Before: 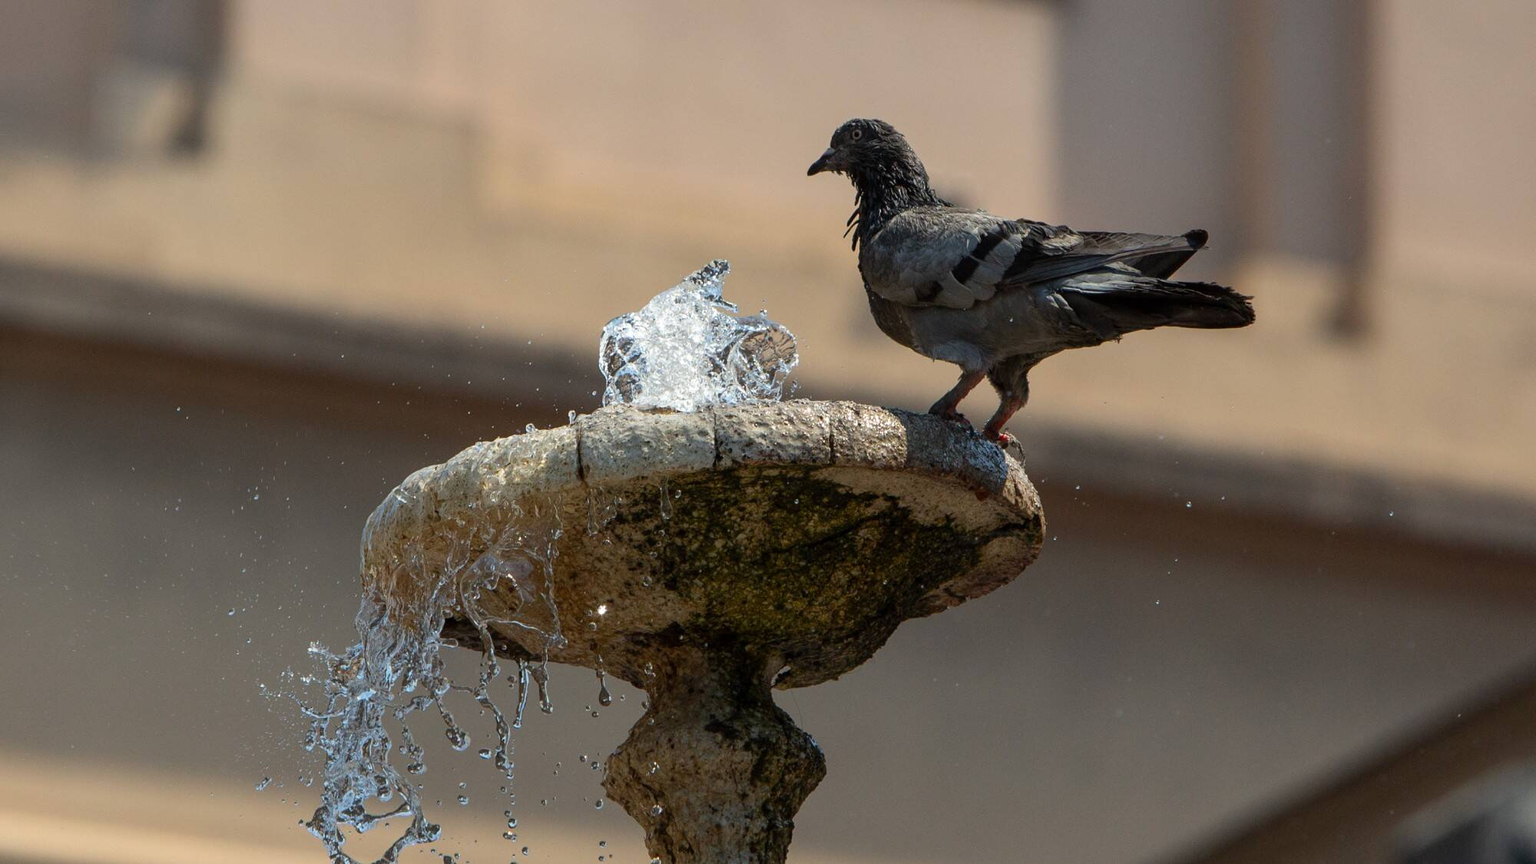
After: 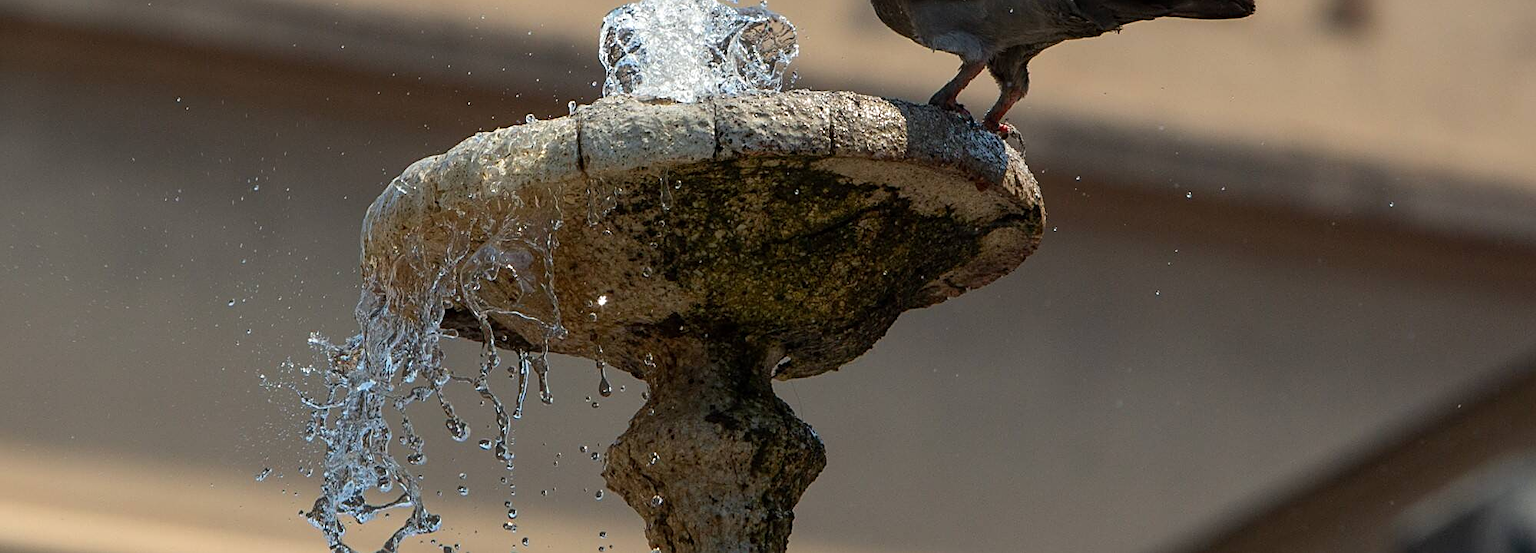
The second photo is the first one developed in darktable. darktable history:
crop and rotate: top 35.889%
sharpen: on, module defaults
